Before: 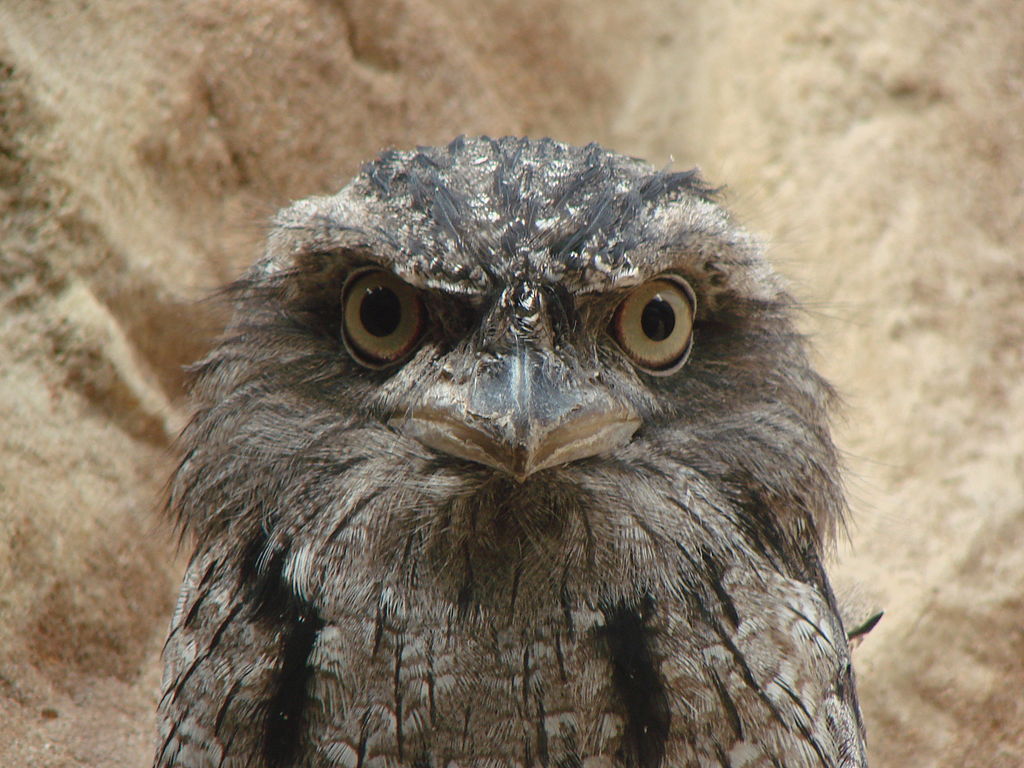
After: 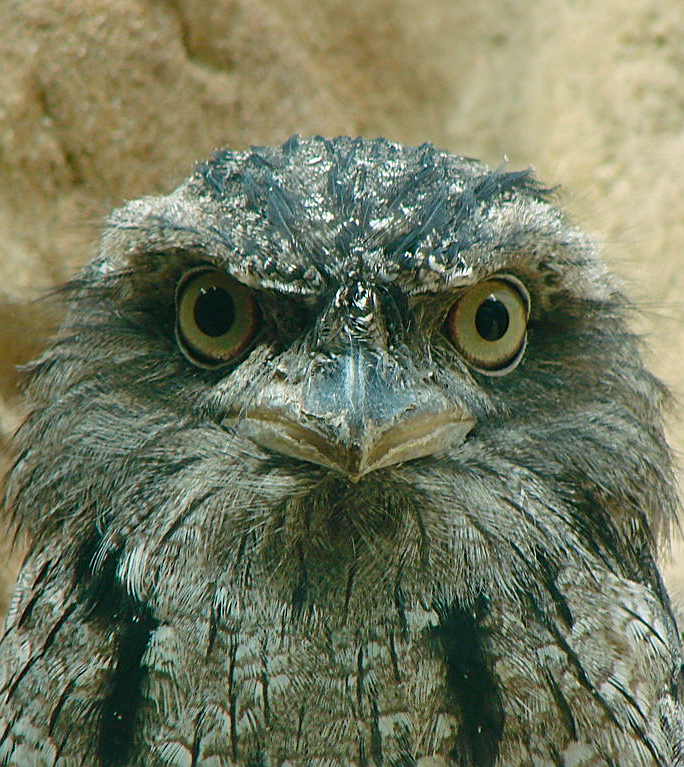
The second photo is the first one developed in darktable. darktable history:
shadows and highlights: shadows 76.43, highlights -23.71, soften with gaussian
color balance rgb: power › chroma 2.171%, power › hue 164.56°, linear chroma grading › global chroma 42.152%, perceptual saturation grading › global saturation -2.257%, perceptual saturation grading › highlights -7.594%, perceptual saturation grading › mid-tones 7.555%, perceptual saturation grading › shadows 4.505%, global vibrance -23.803%
crop and rotate: left 16.235%, right 16.888%
sharpen: on, module defaults
